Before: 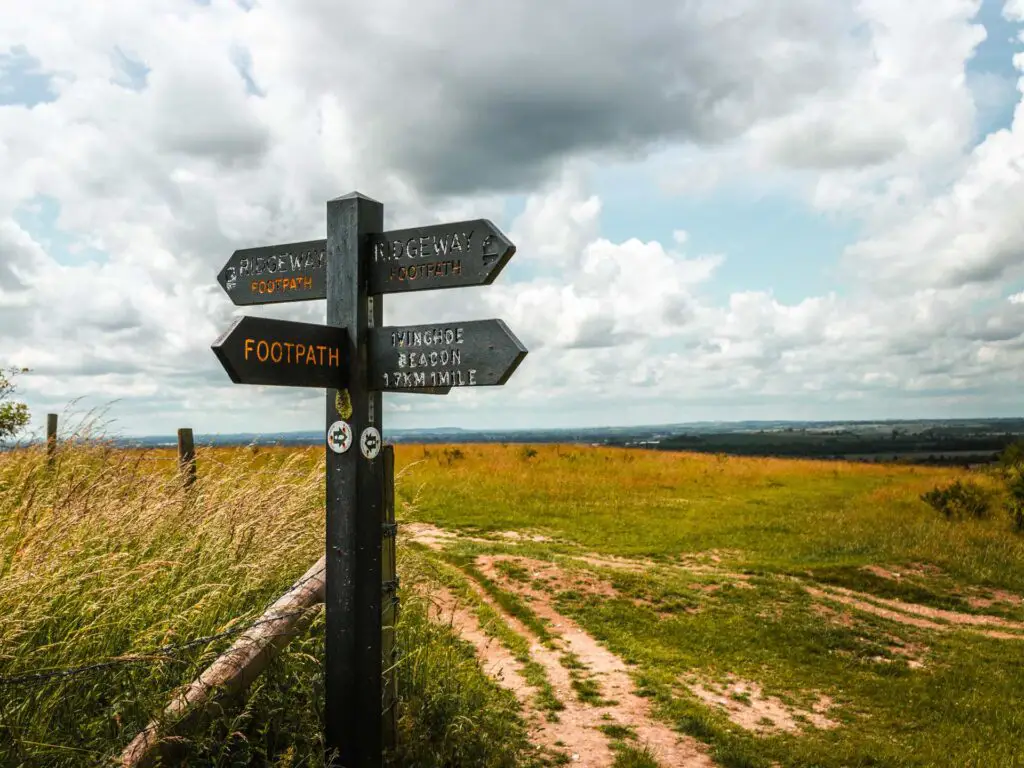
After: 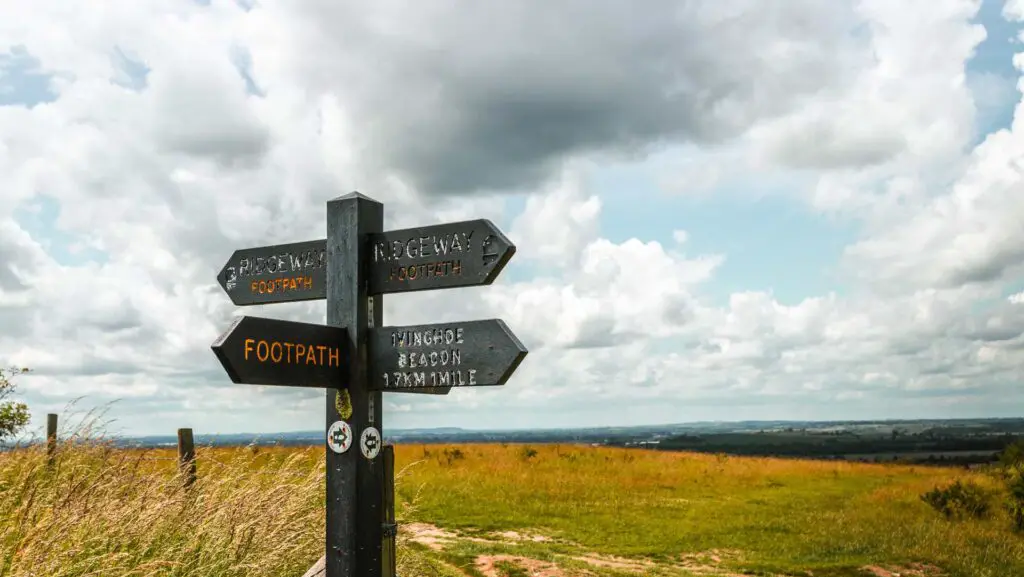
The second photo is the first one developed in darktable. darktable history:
crop: bottom 24.866%
